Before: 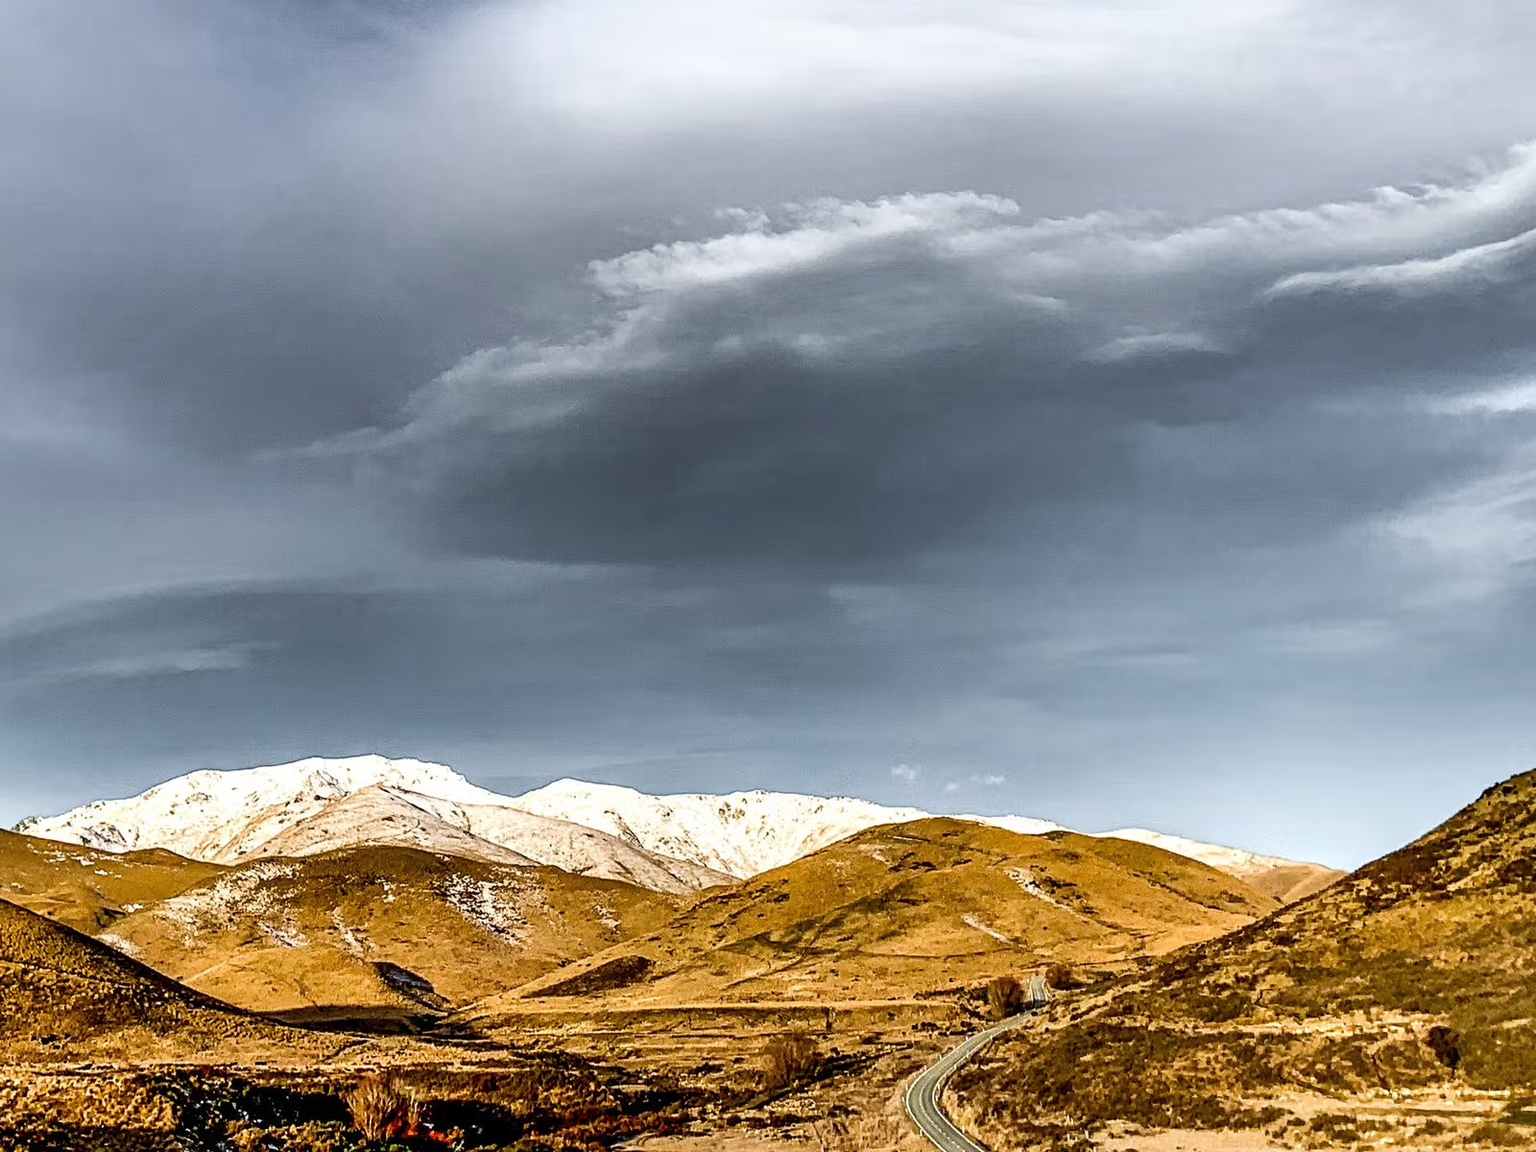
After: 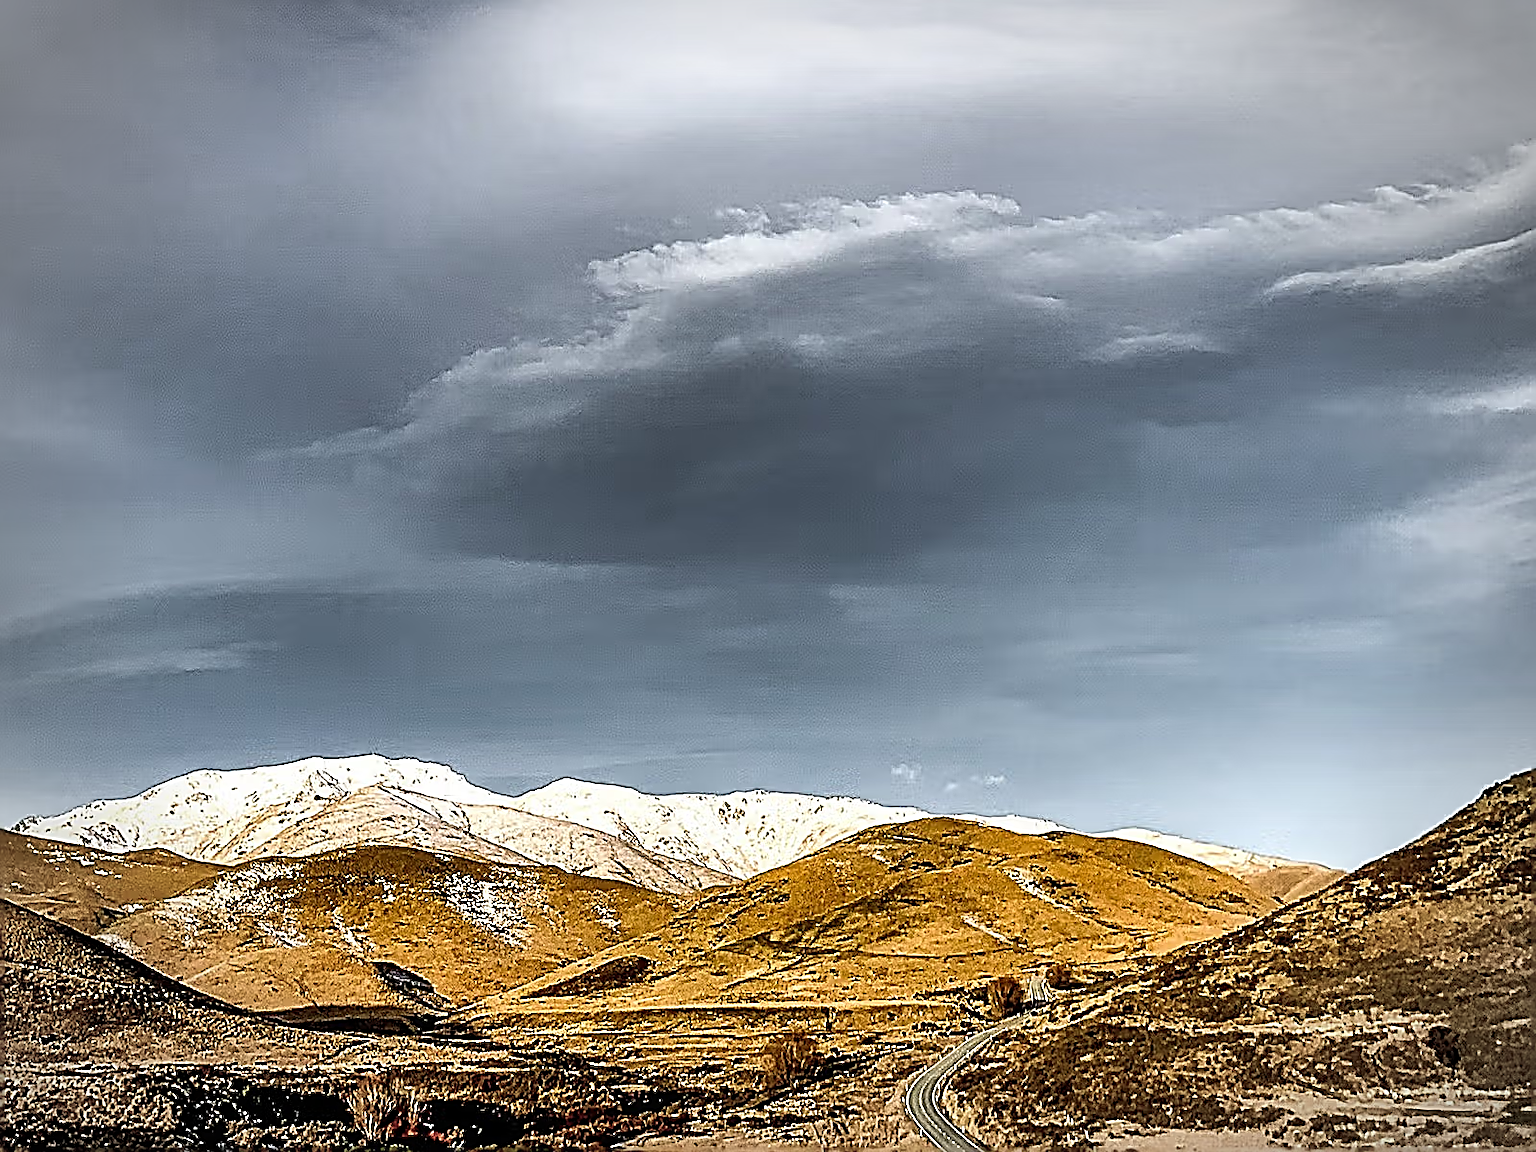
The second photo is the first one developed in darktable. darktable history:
vignetting: automatic ratio true
sharpen: amount 2
